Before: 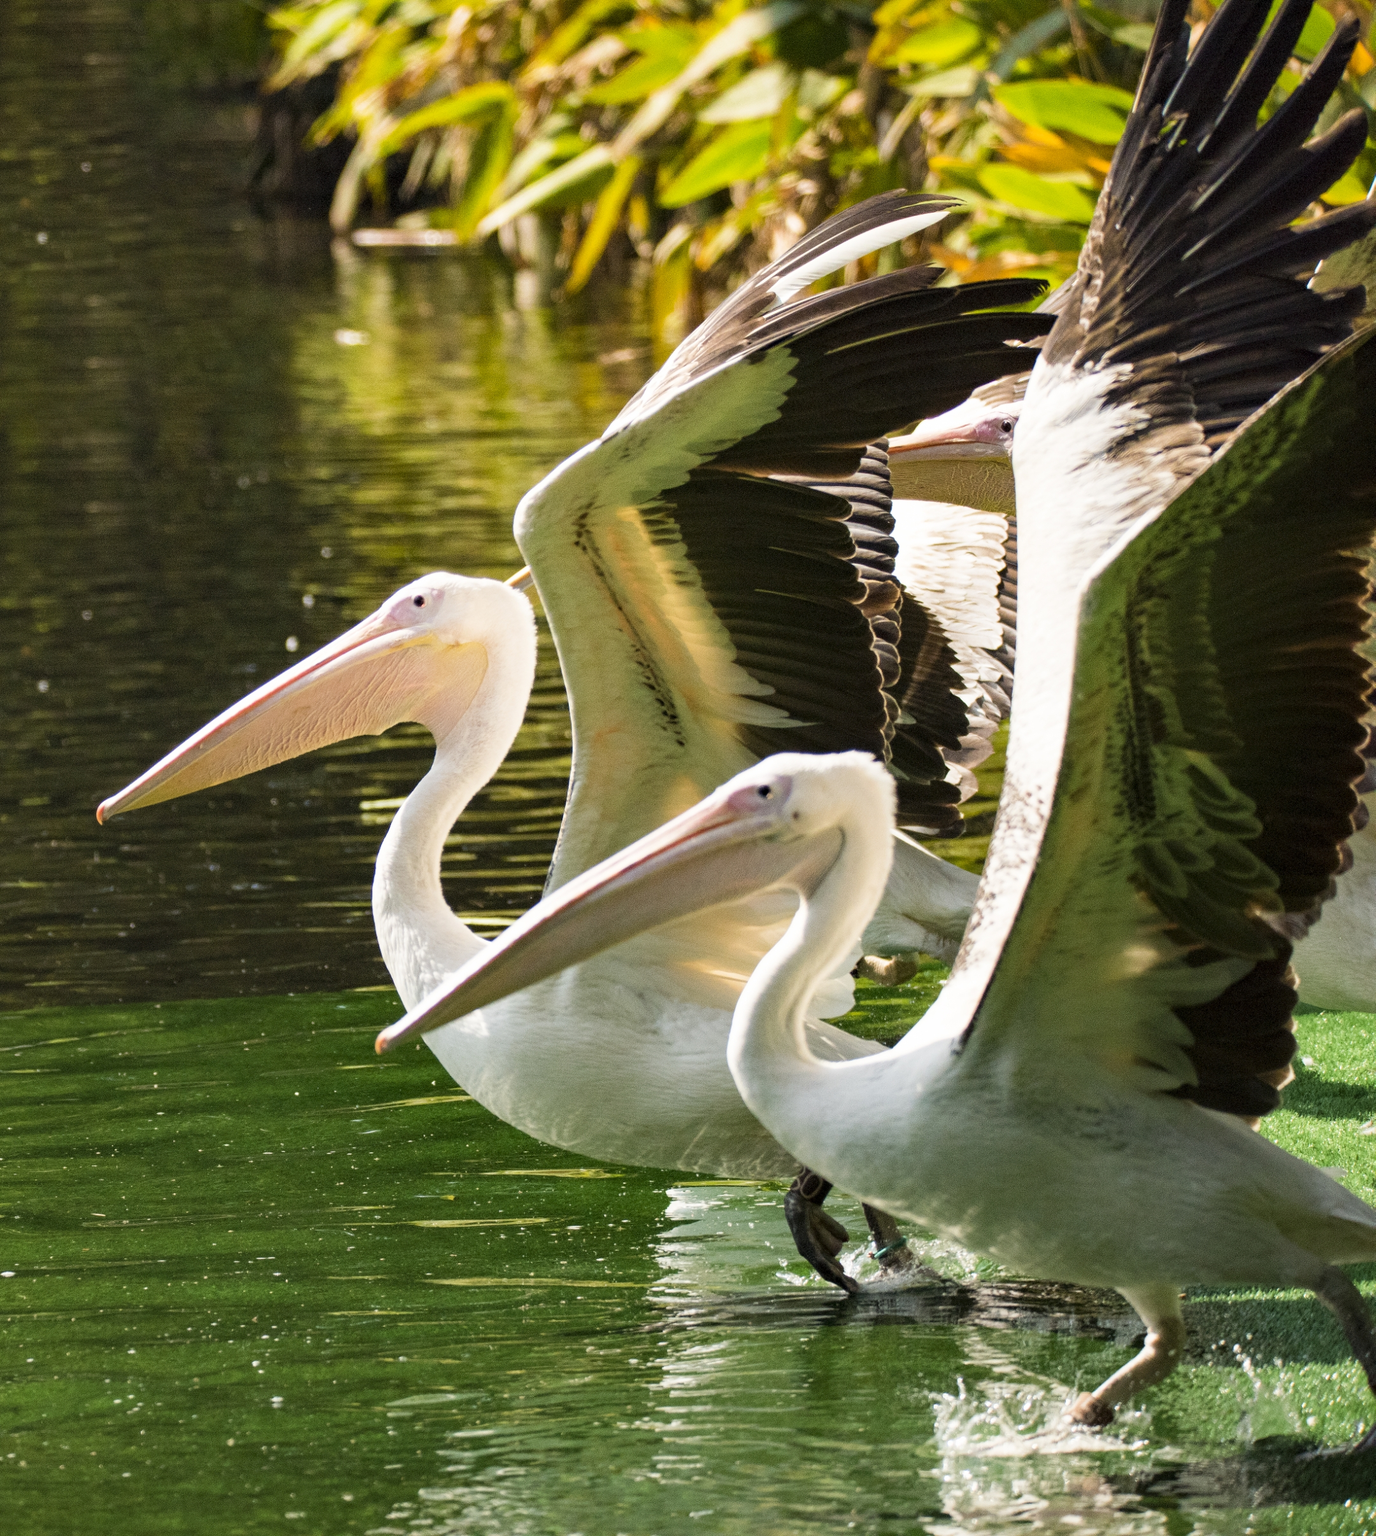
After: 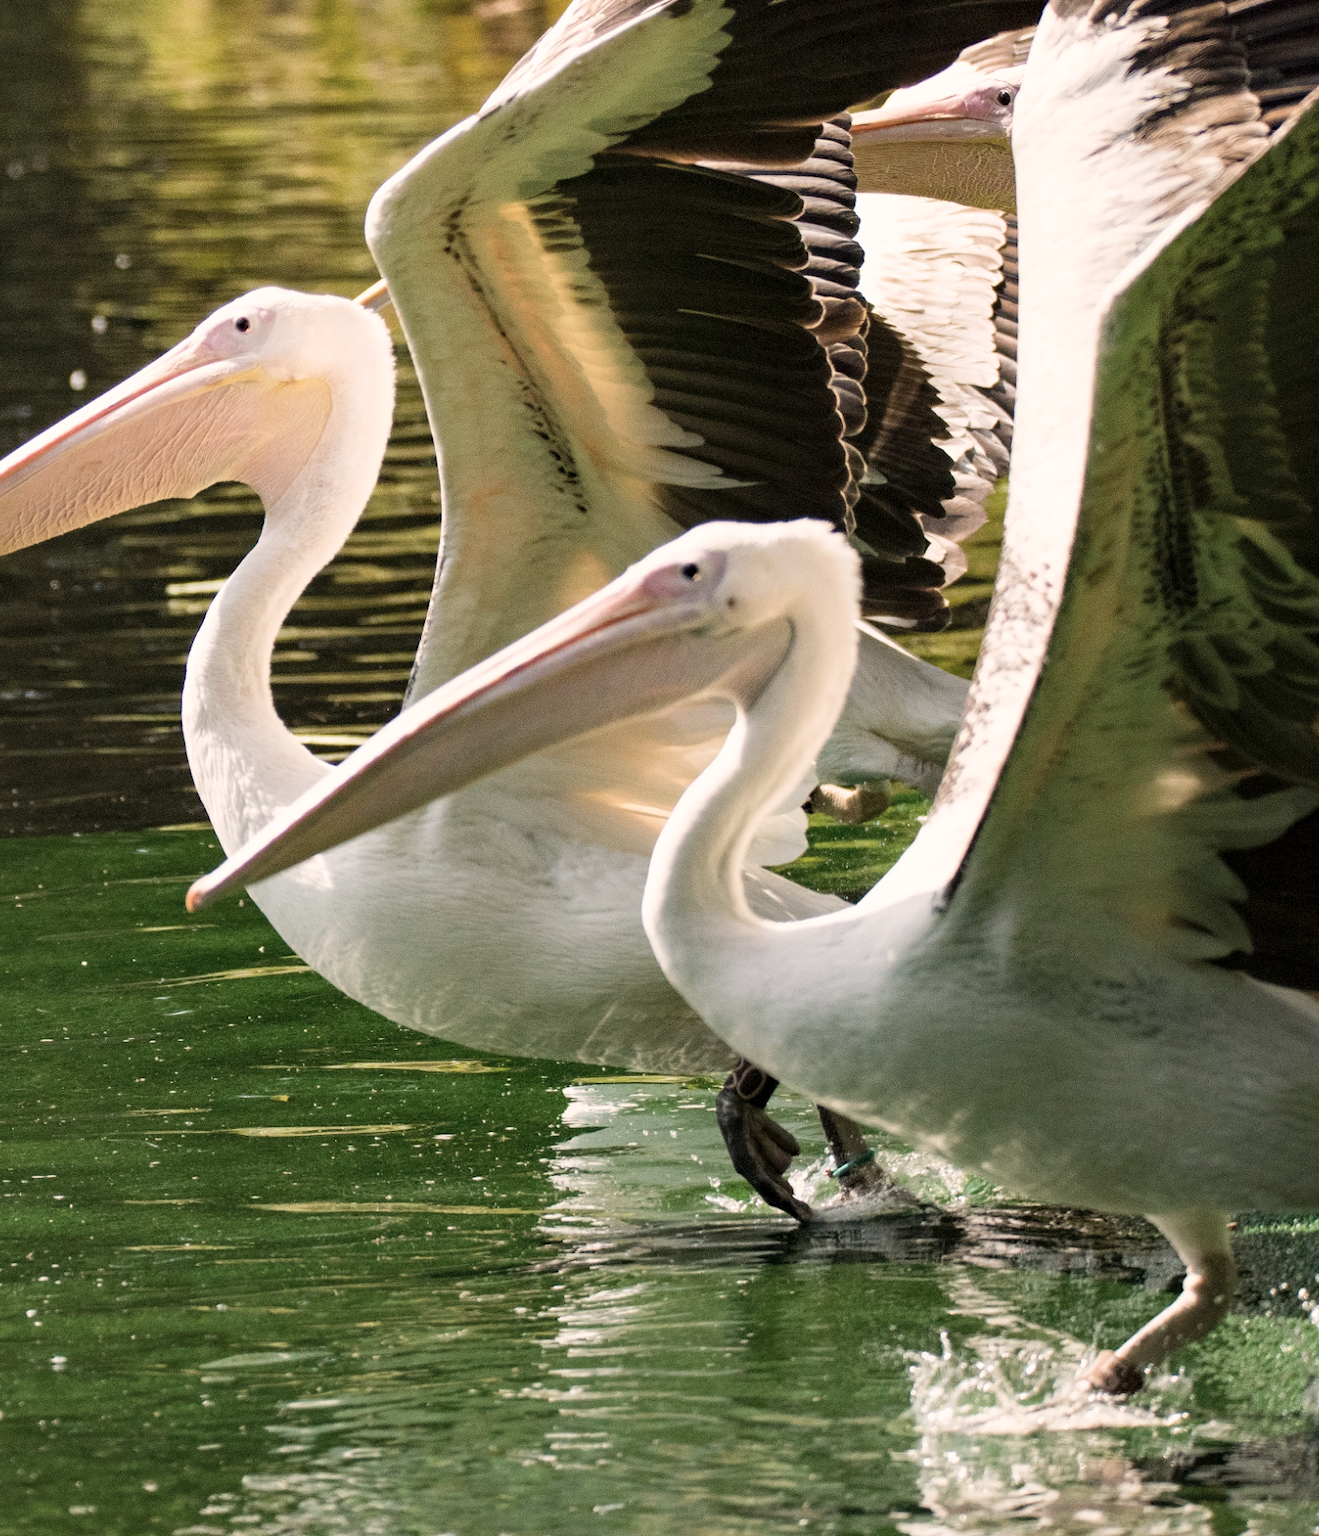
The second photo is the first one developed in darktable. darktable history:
color correction: highlights a* 5.59, highlights b* 5.24, saturation 0.68
crop: left 16.871%, top 22.857%, right 9.116%
